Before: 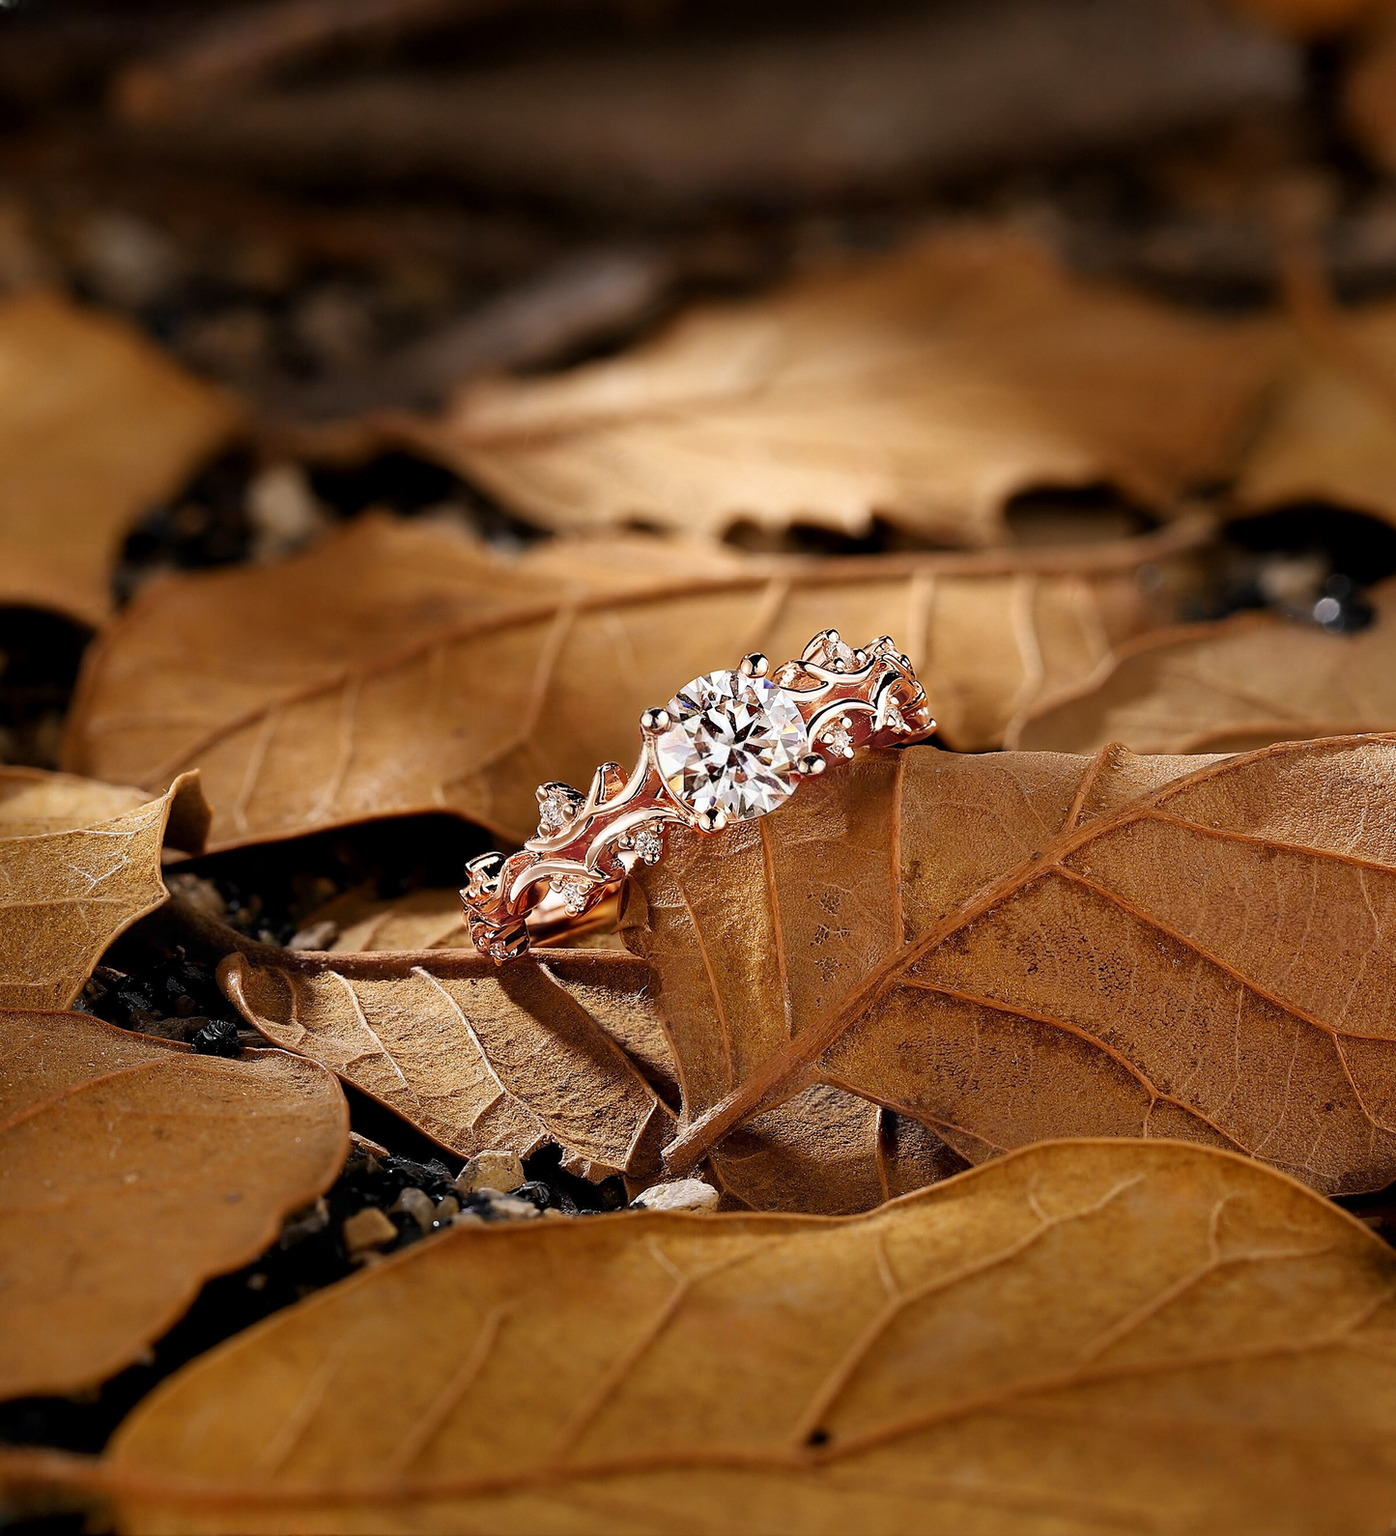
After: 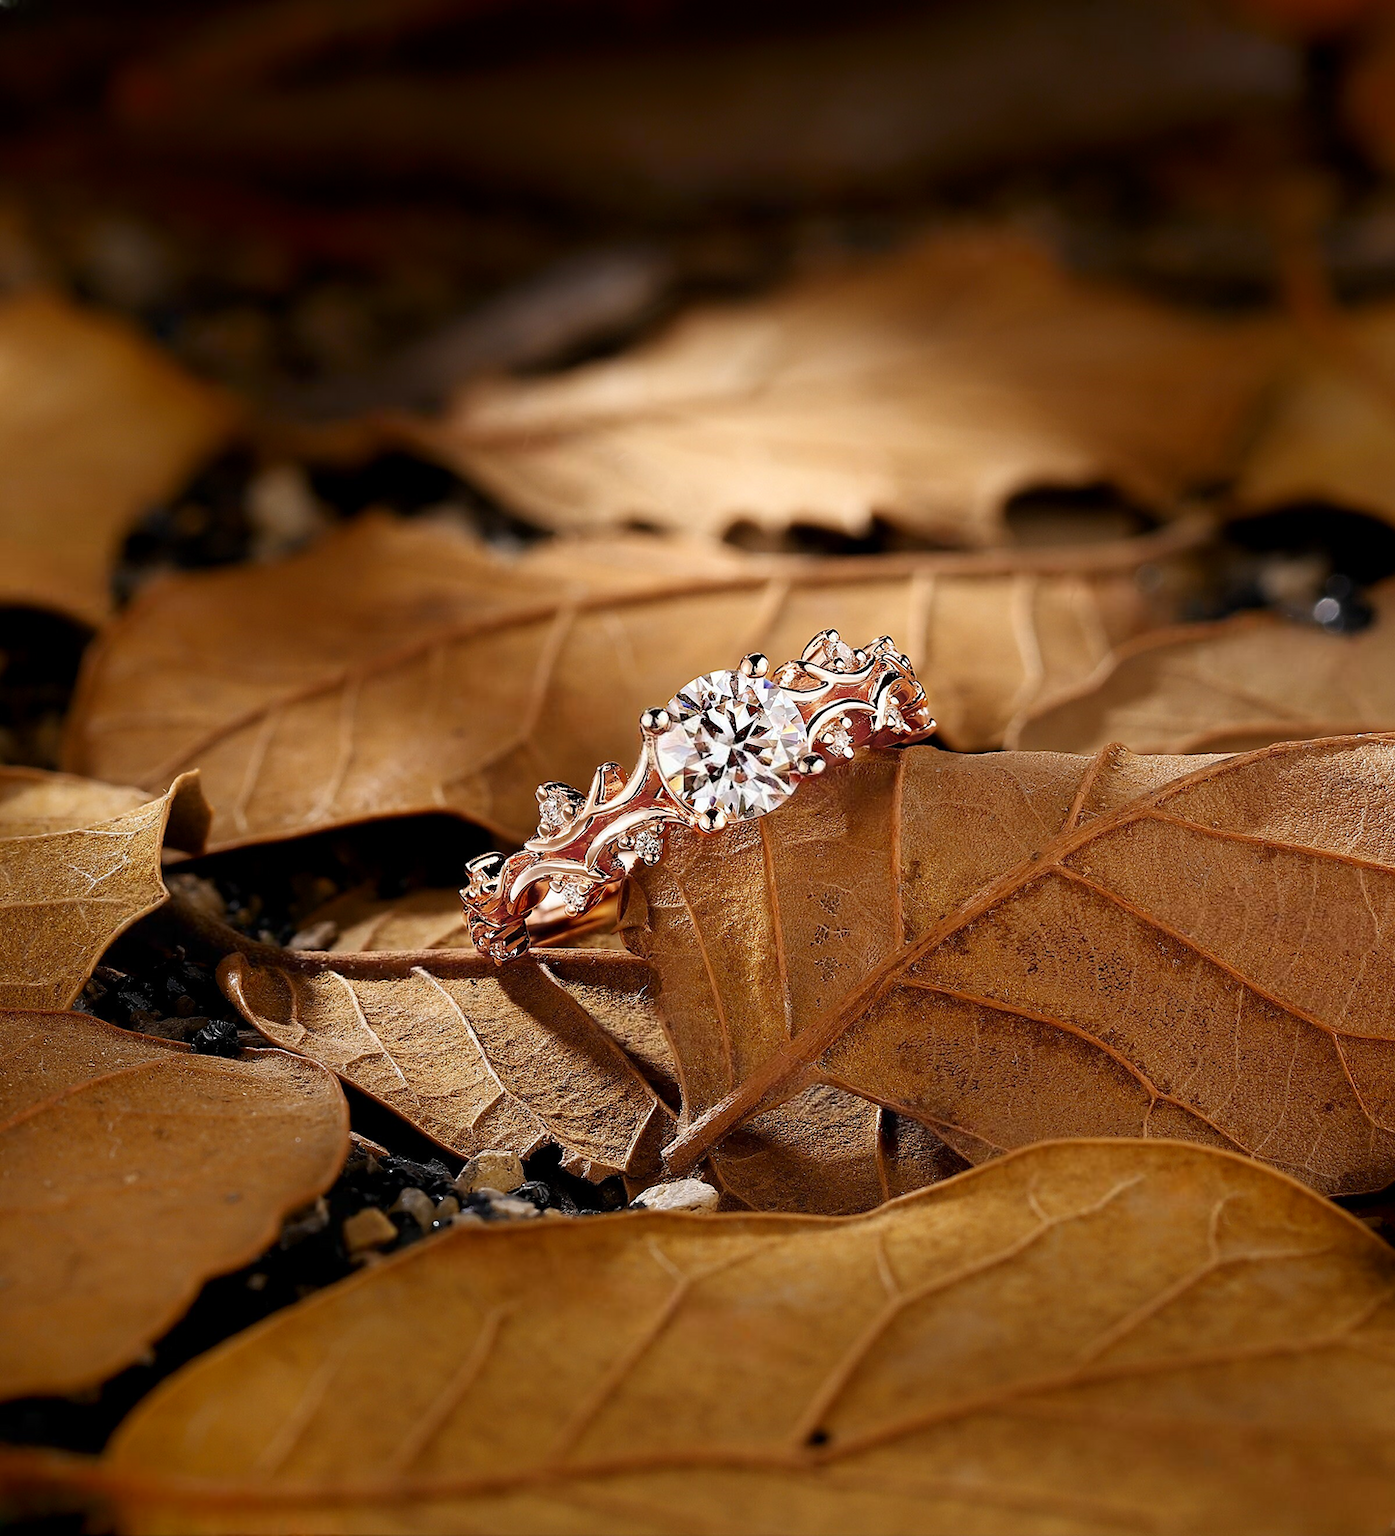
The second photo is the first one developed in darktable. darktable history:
shadows and highlights: shadows -53.73, highlights 85.16, soften with gaussian
